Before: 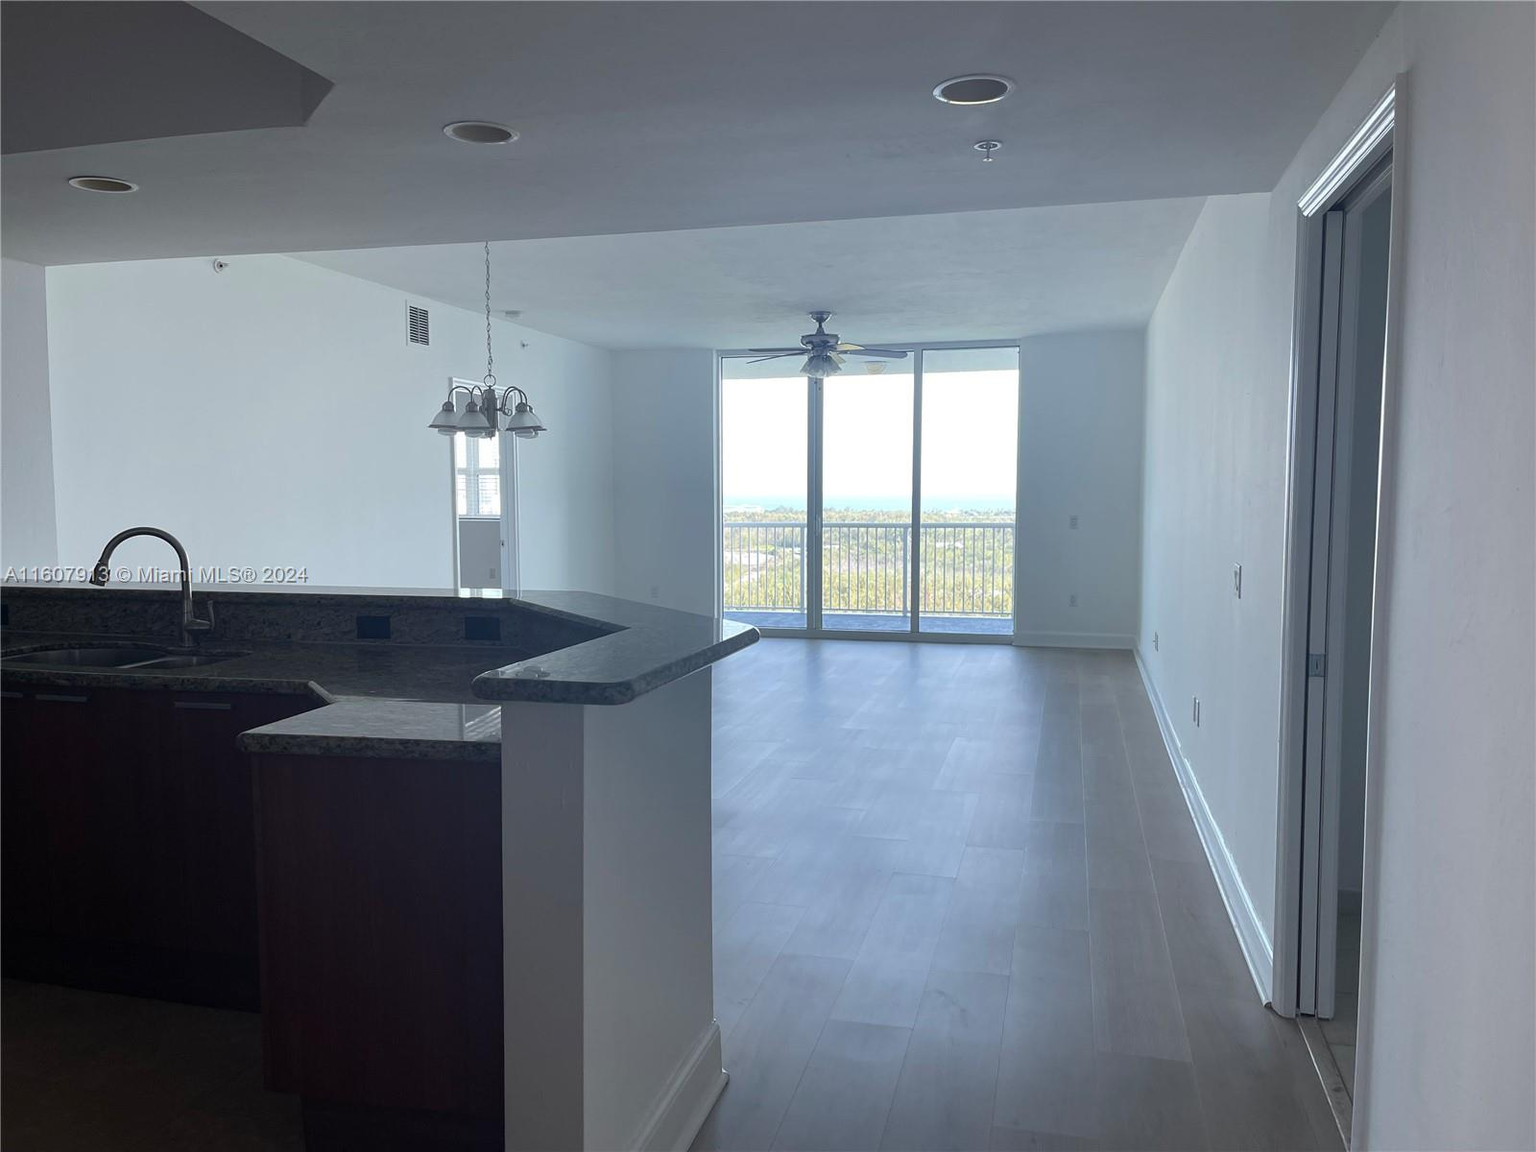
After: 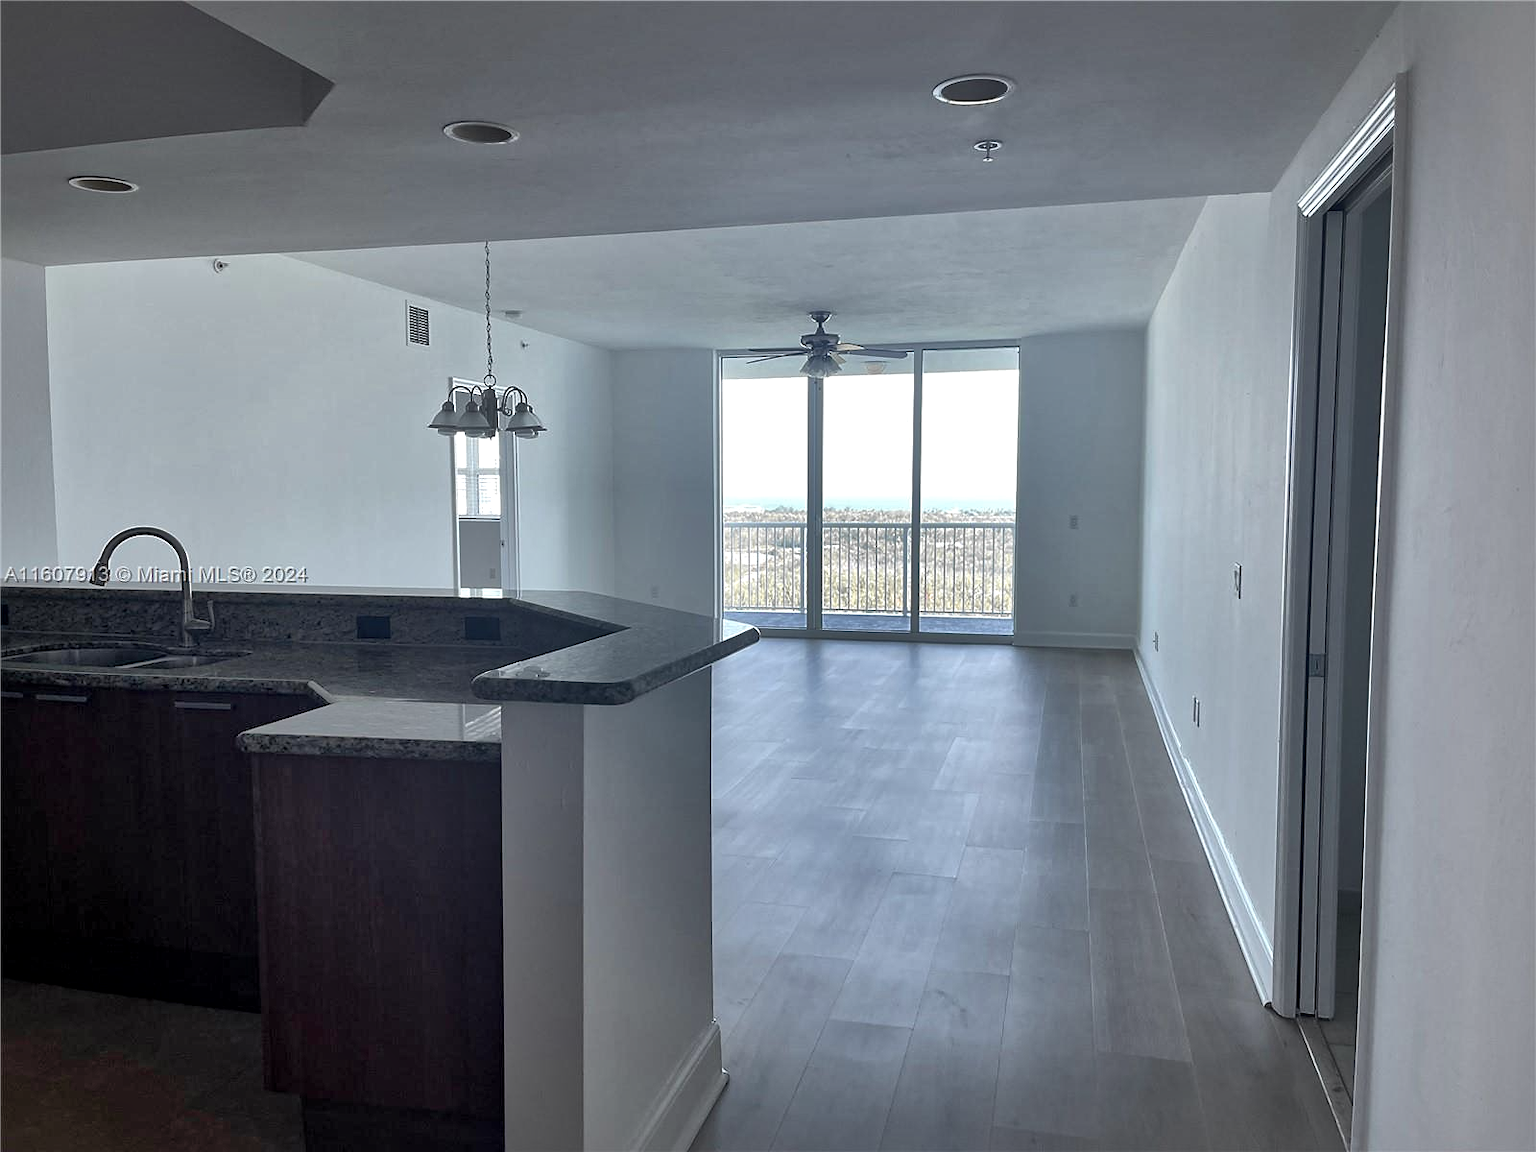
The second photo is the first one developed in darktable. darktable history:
local contrast: mode bilateral grid, contrast 21, coarseness 51, detail 172%, midtone range 0.2
levels: mode automatic, black 0.078%
color zones: curves: ch1 [(0, 0.679) (0.143, 0.647) (0.286, 0.261) (0.378, -0.011) (0.571, 0.396) (0.714, 0.399) (0.857, 0.406) (1, 0.679)]
sharpen: radius 1.609, amount 0.363, threshold 1.665
shadows and highlights: on, module defaults
